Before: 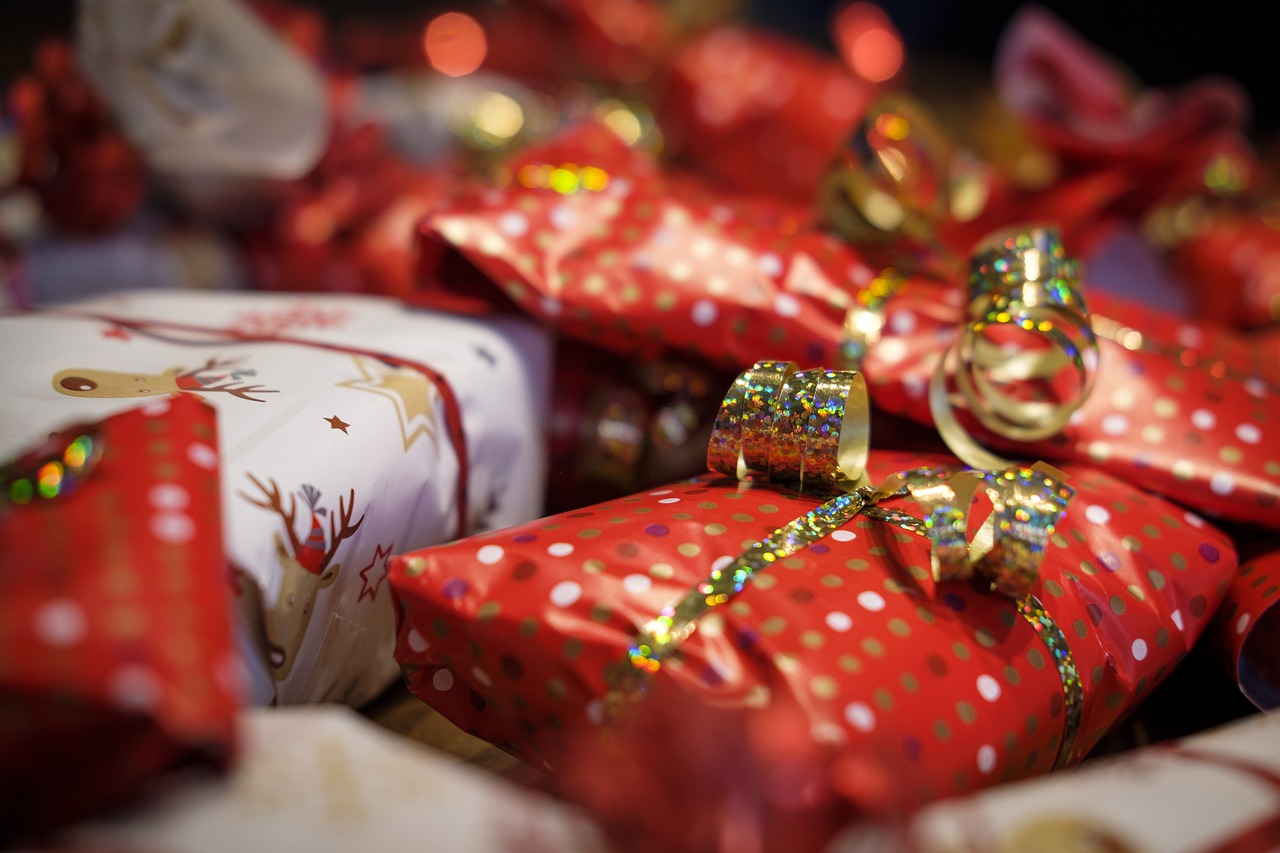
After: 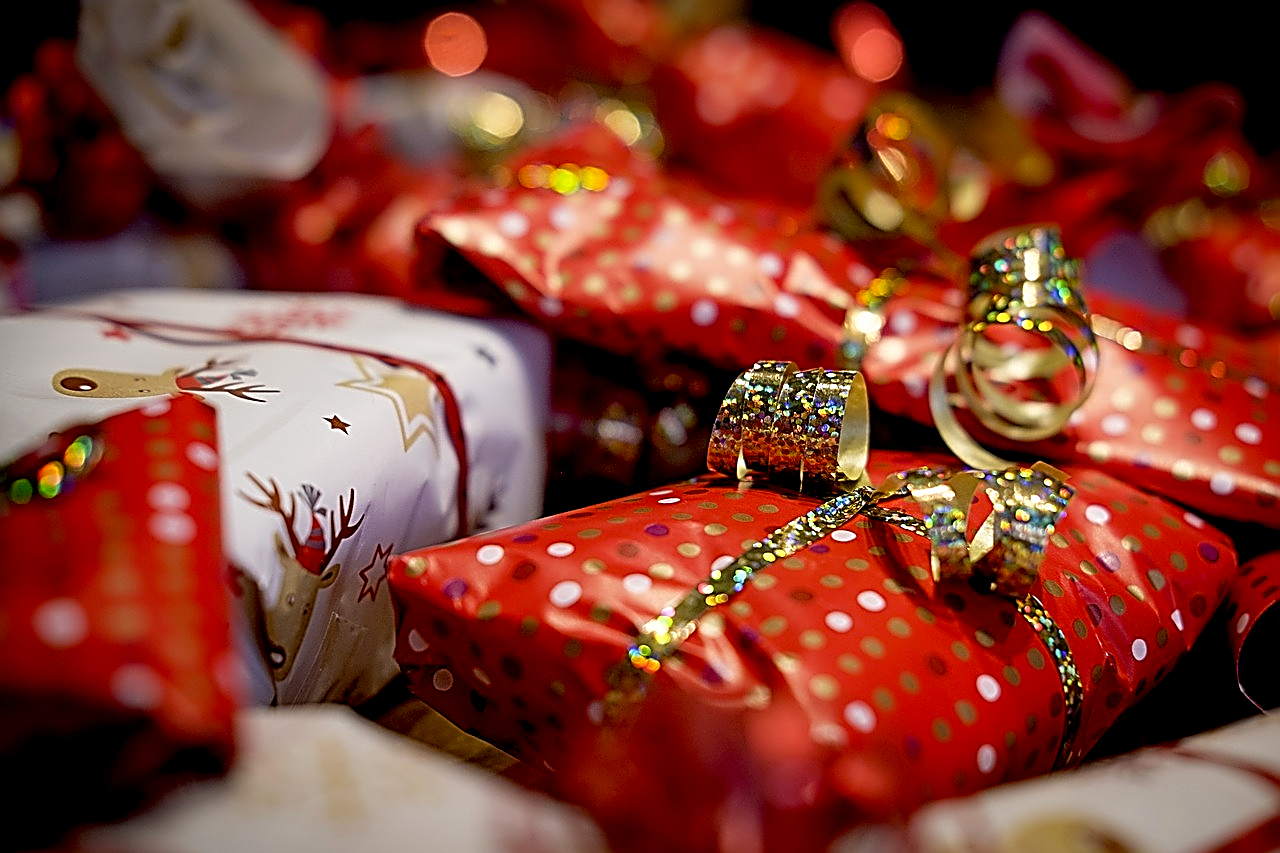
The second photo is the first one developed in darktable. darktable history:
sharpen: amount 1.861
exposure: black level correction 0.016, exposure -0.009 EV, compensate highlight preservation false
